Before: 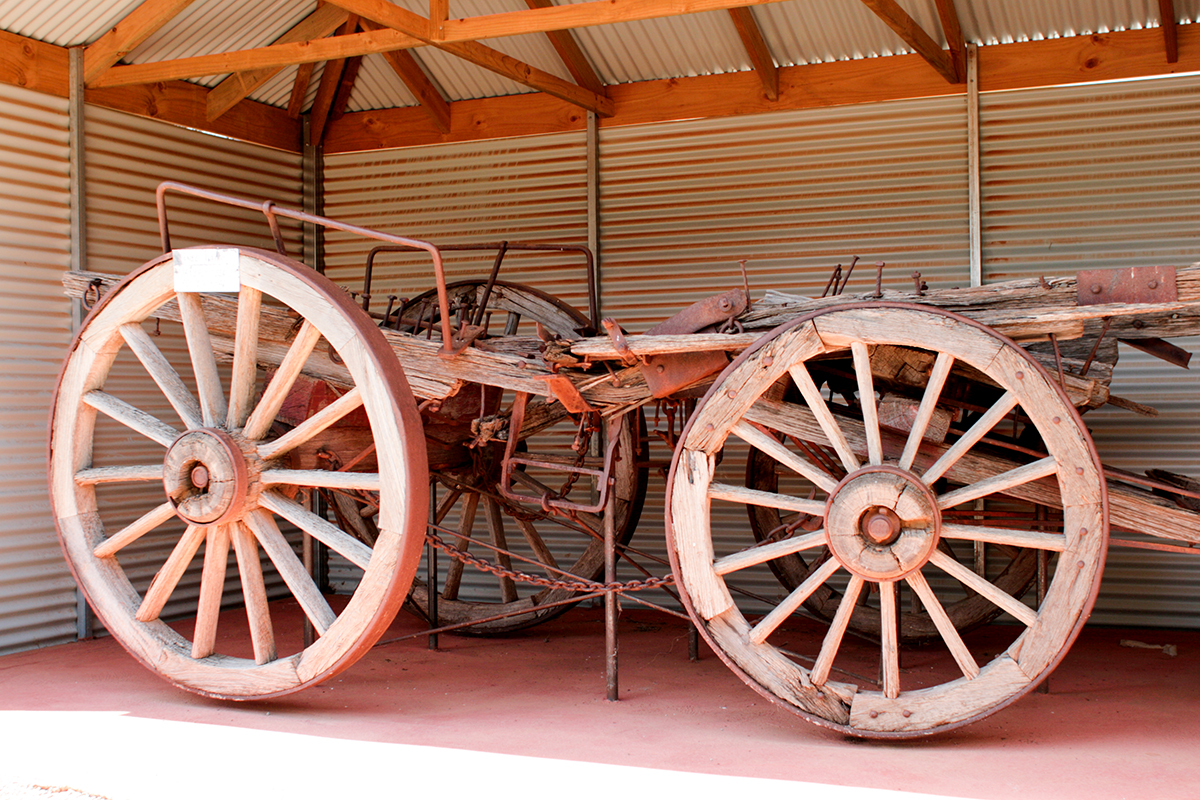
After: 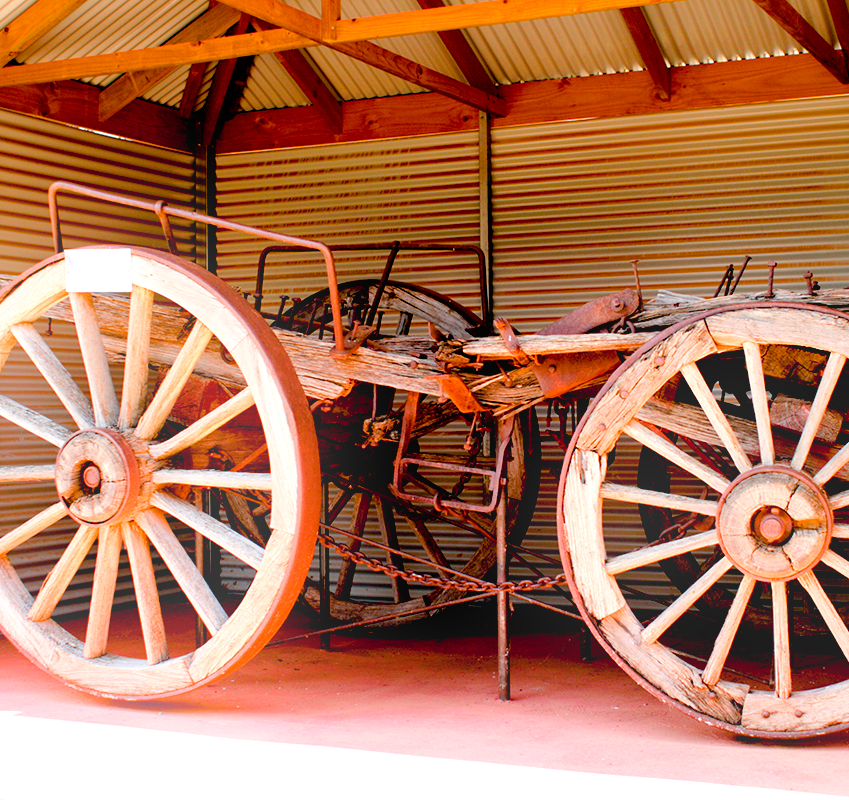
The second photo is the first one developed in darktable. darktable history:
crop and rotate: left 9.061%, right 20.142%
bloom: size 15%, threshold 97%, strength 7%
color balance rgb: perceptual saturation grading › global saturation 20%, global vibrance 20%
exposure: black level correction 0.031, exposure 0.304 EV, compensate highlight preservation false
